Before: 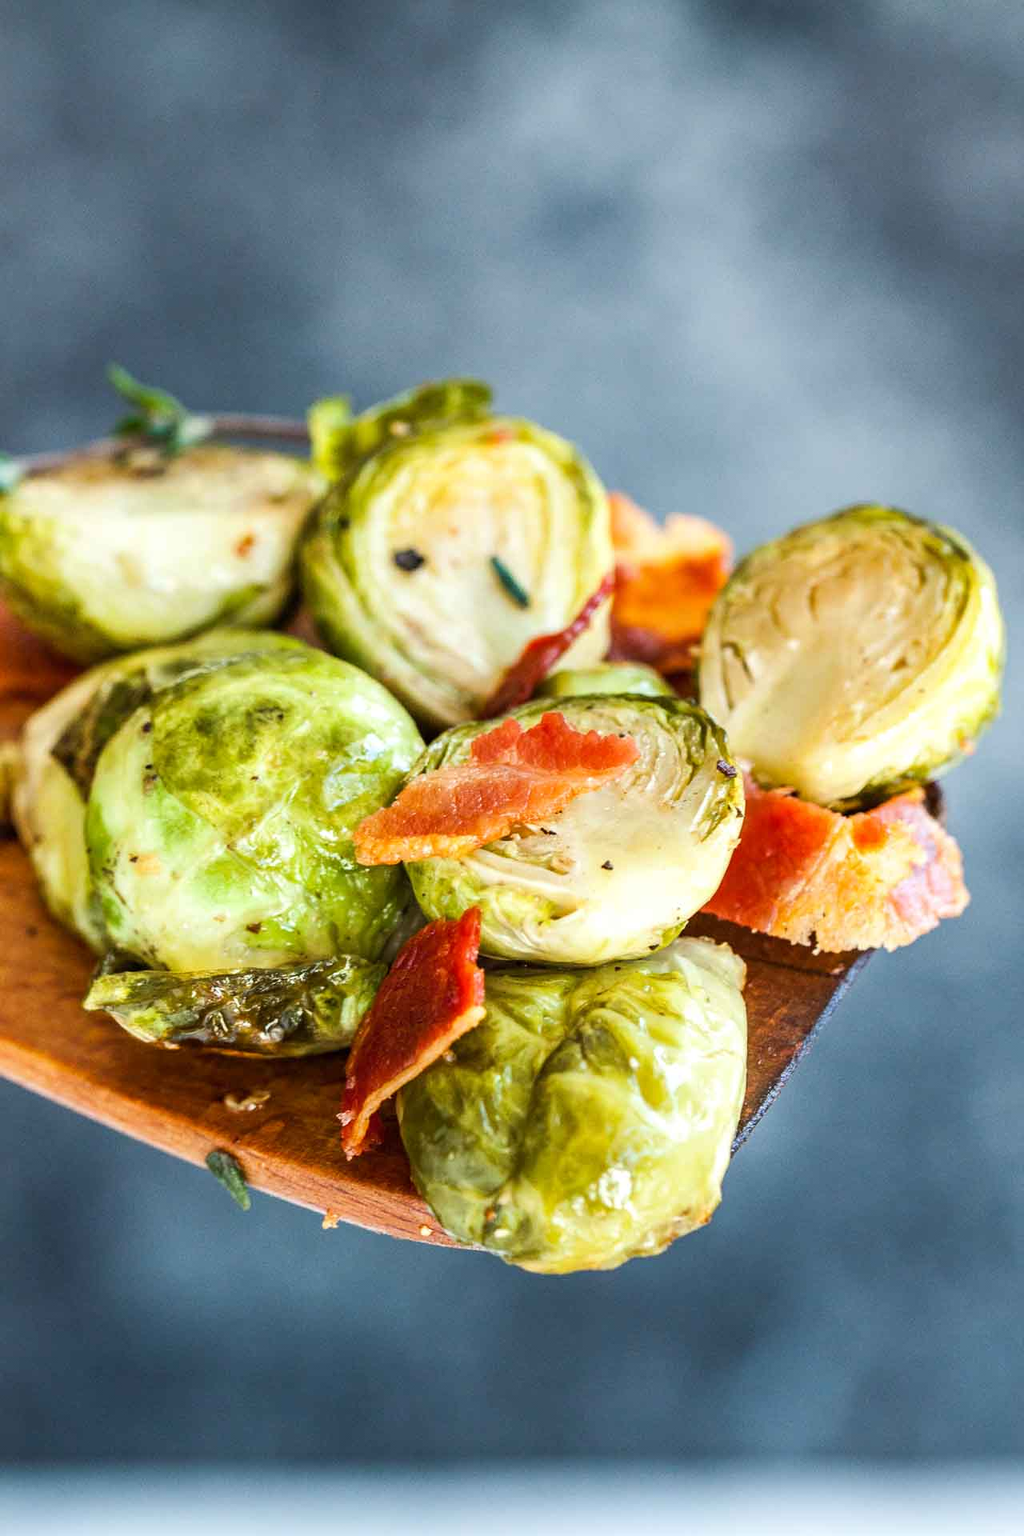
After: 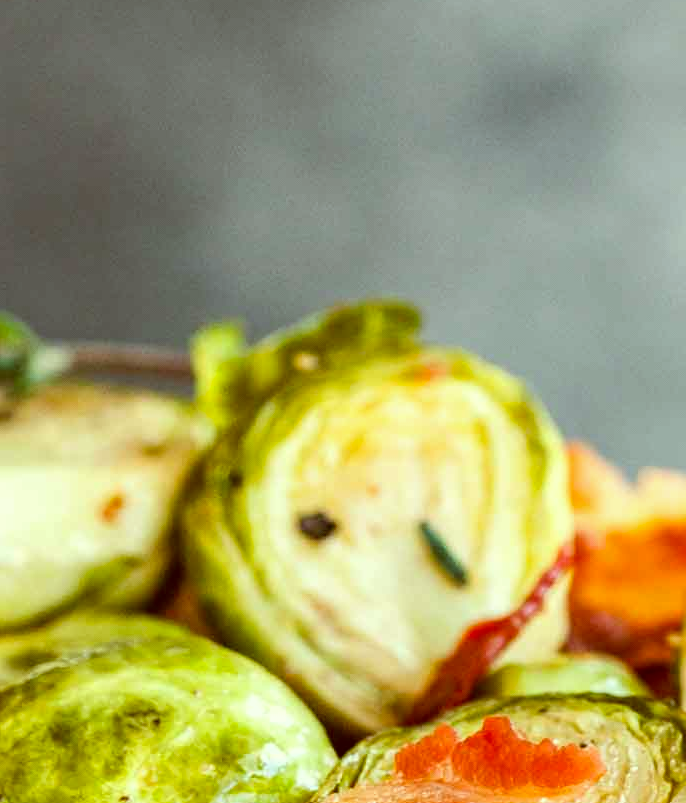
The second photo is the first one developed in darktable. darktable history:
color correction: highlights a* -5.99, highlights b* 9.48, shadows a* 10.5, shadows b* 23.53
crop: left 15.171%, top 9.077%, right 31.165%, bottom 49.086%
